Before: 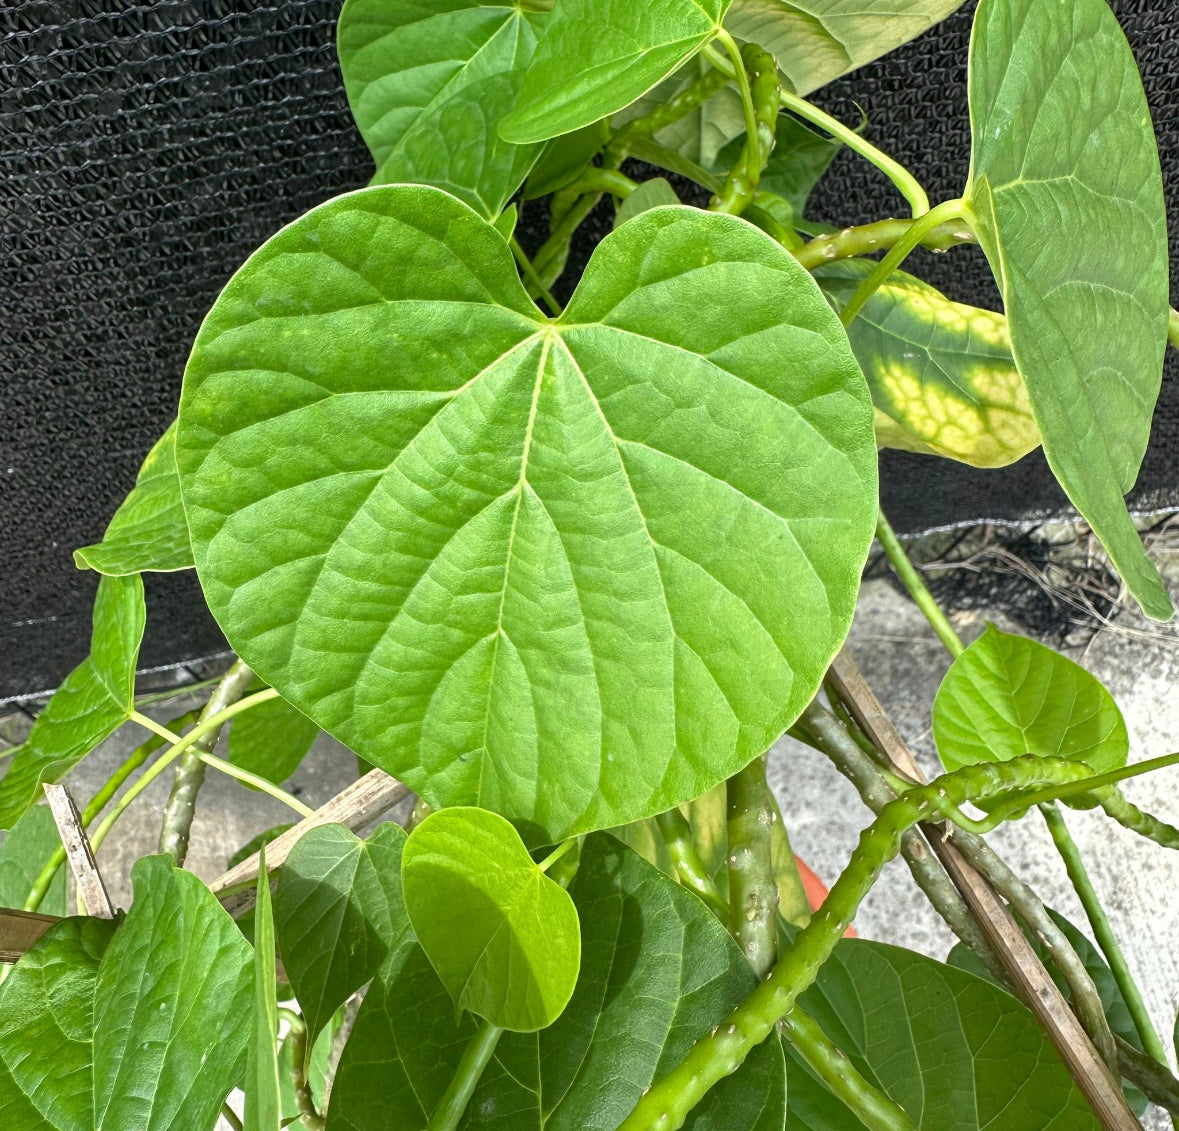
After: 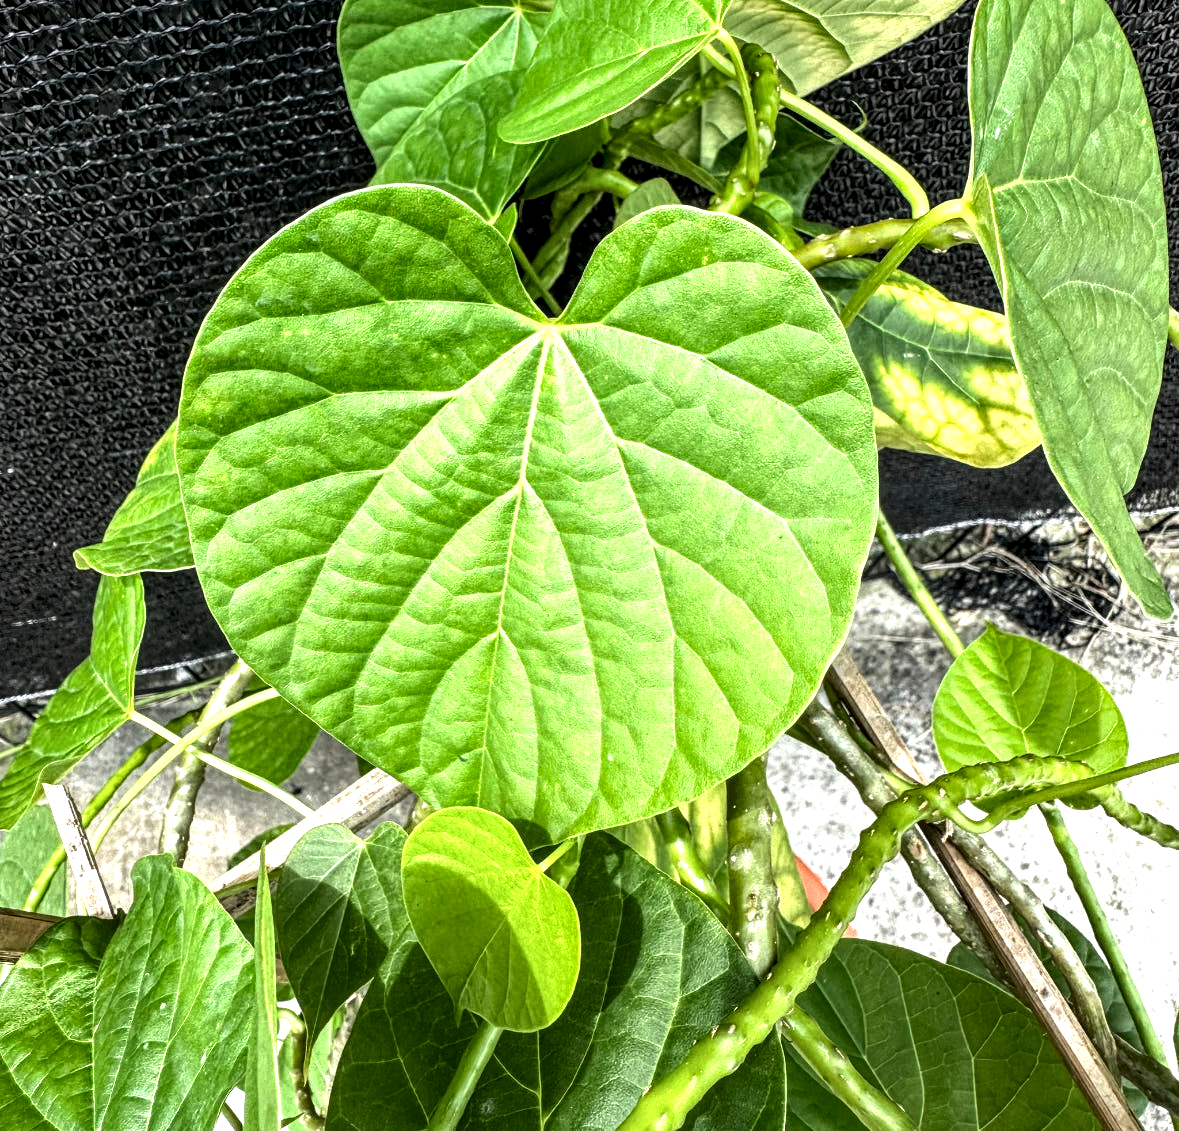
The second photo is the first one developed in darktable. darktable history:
local contrast: detail 160%
tone equalizer: -8 EV -0.75 EV, -7 EV -0.7 EV, -6 EV -0.6 EV, -5 EV -0.4 EV, -3 EV 0.4 EV, -2 EV 0.6 EV, -1 EV 0.7 EV, +0 EV 0.75 EV, edges refinement/feathering 500, mask exposure compensation -1.57 EV, preserve details no
